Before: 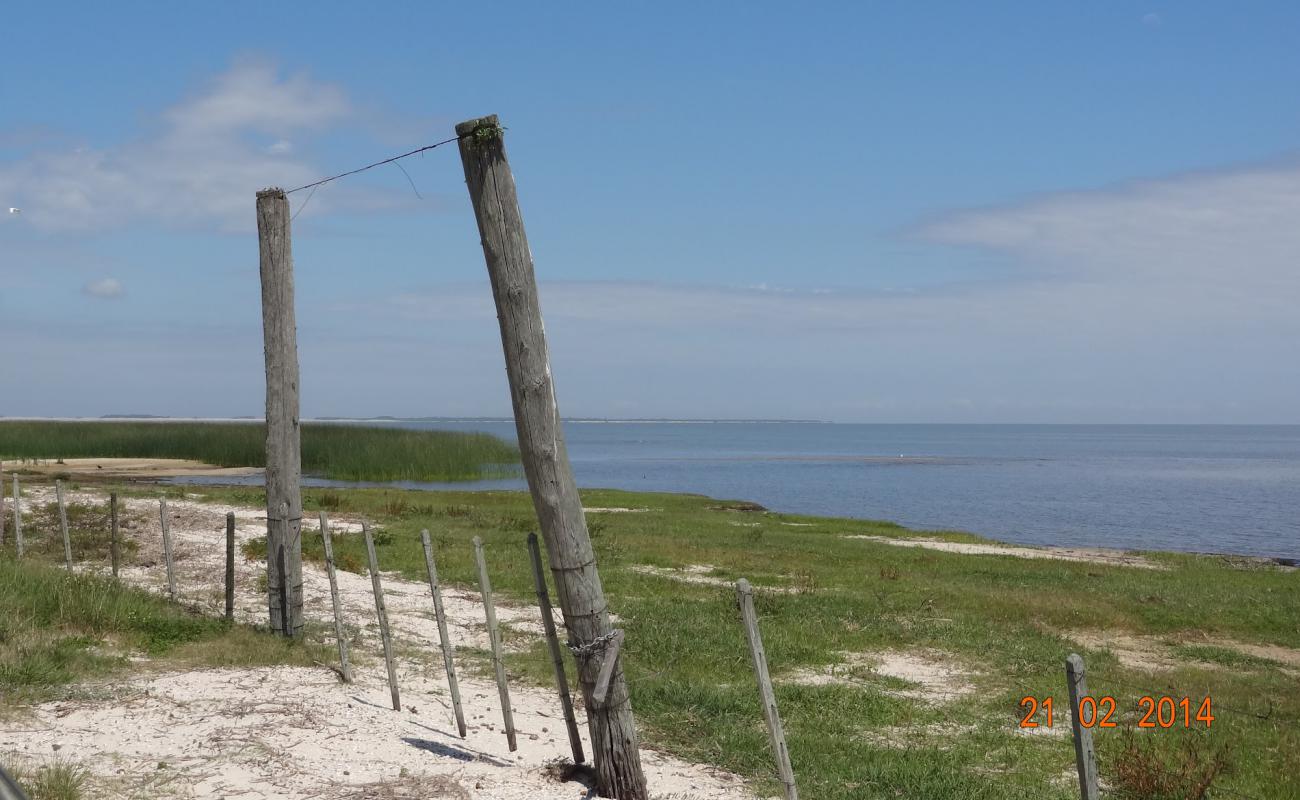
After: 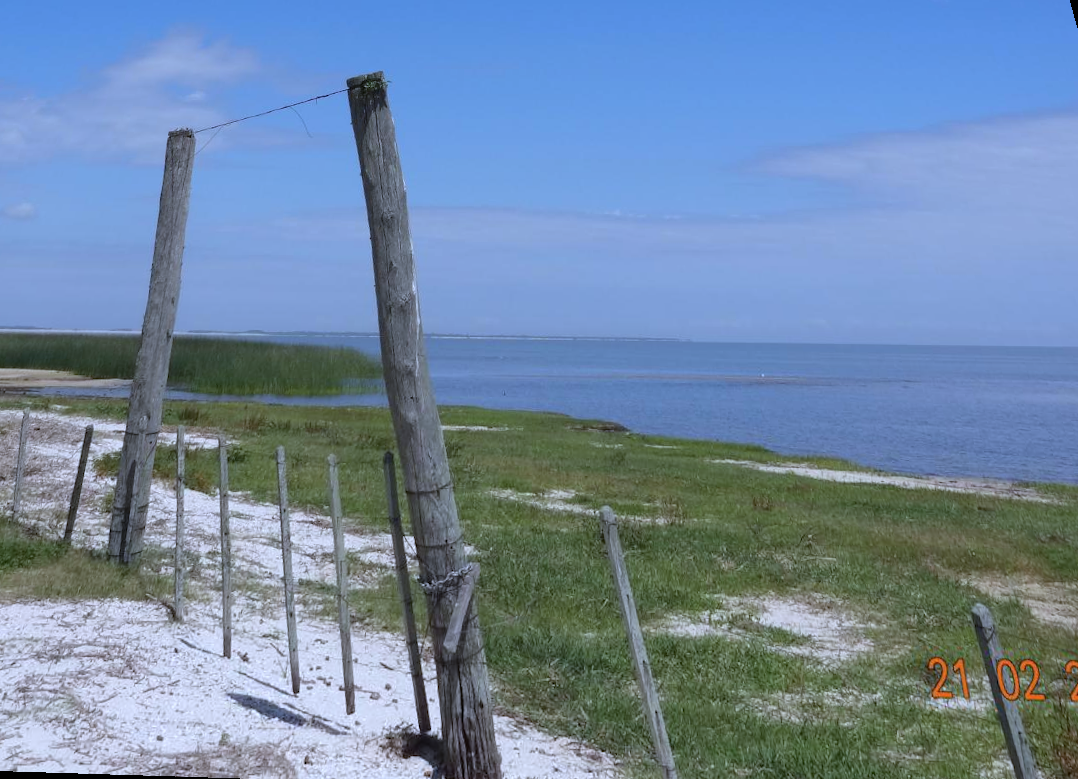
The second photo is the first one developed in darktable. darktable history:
color calibration: illuminant as shot in camera, x 0.358, y 0.373, temperature 4628.91 K
rotate and perspective: rotation 0.72°, lens shift (vertical) -0.352, lens shift (horizontal) -0.051, crop left 0.152, crop right 0.859, crop top 0.019, crop bottom 0.964
white balance: red 0.931, blue 1.11
